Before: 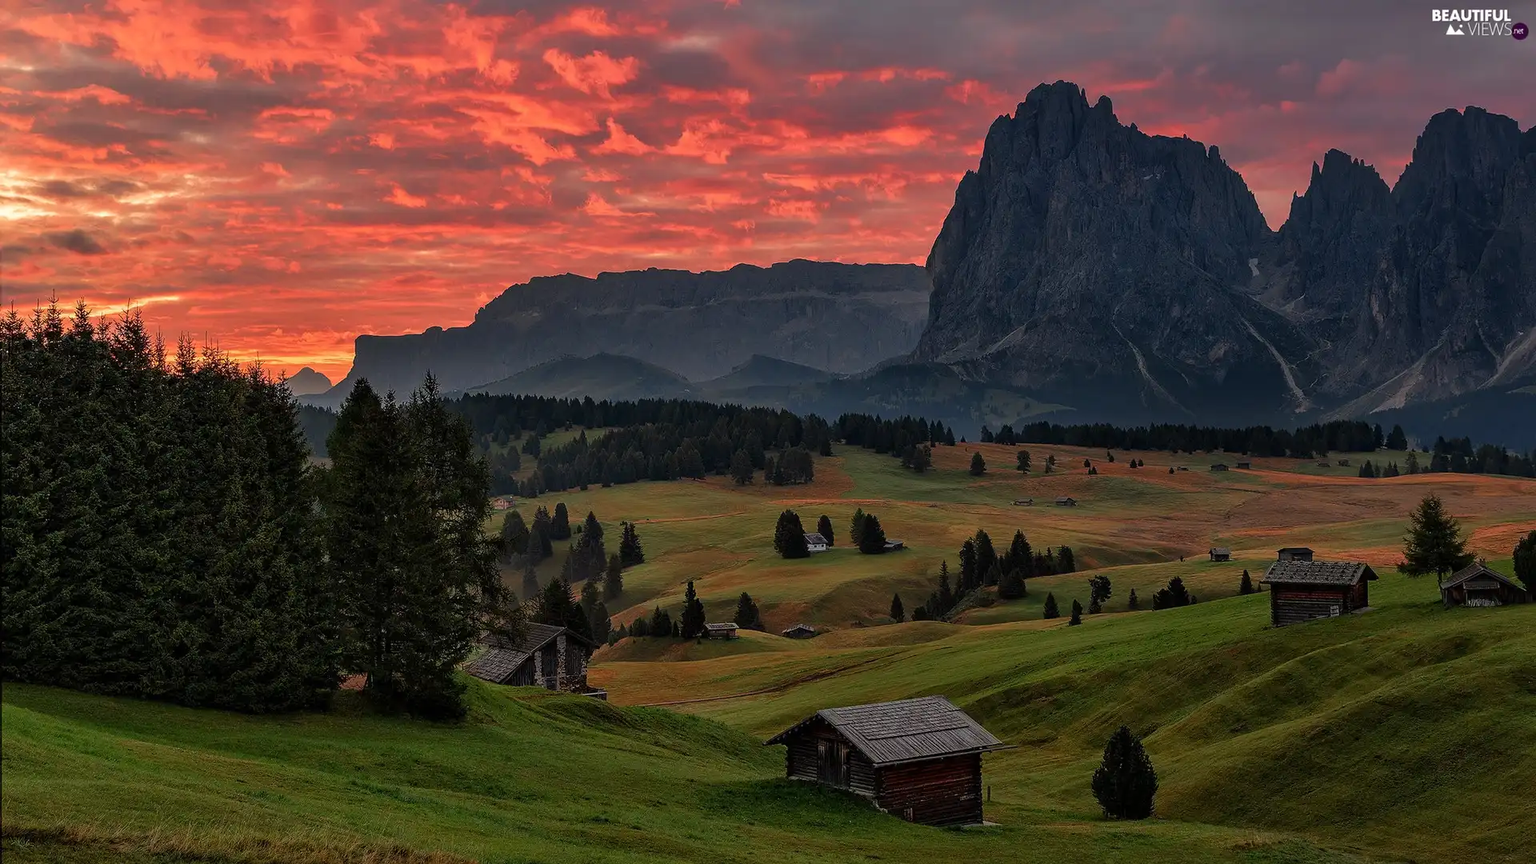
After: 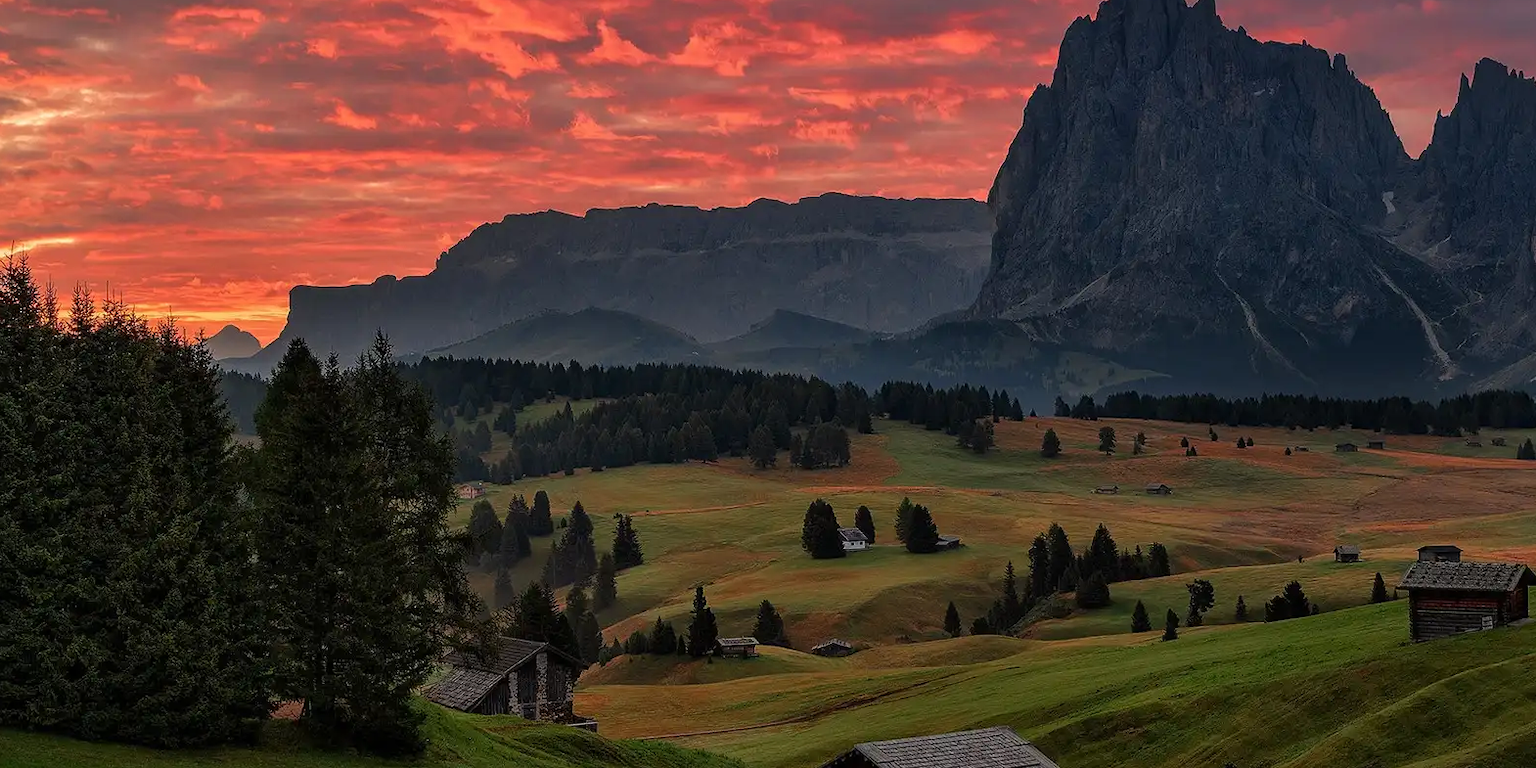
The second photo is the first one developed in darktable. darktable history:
crop: left 7.755%, top 11.775%, right 10.458%, bottom 15.422%
